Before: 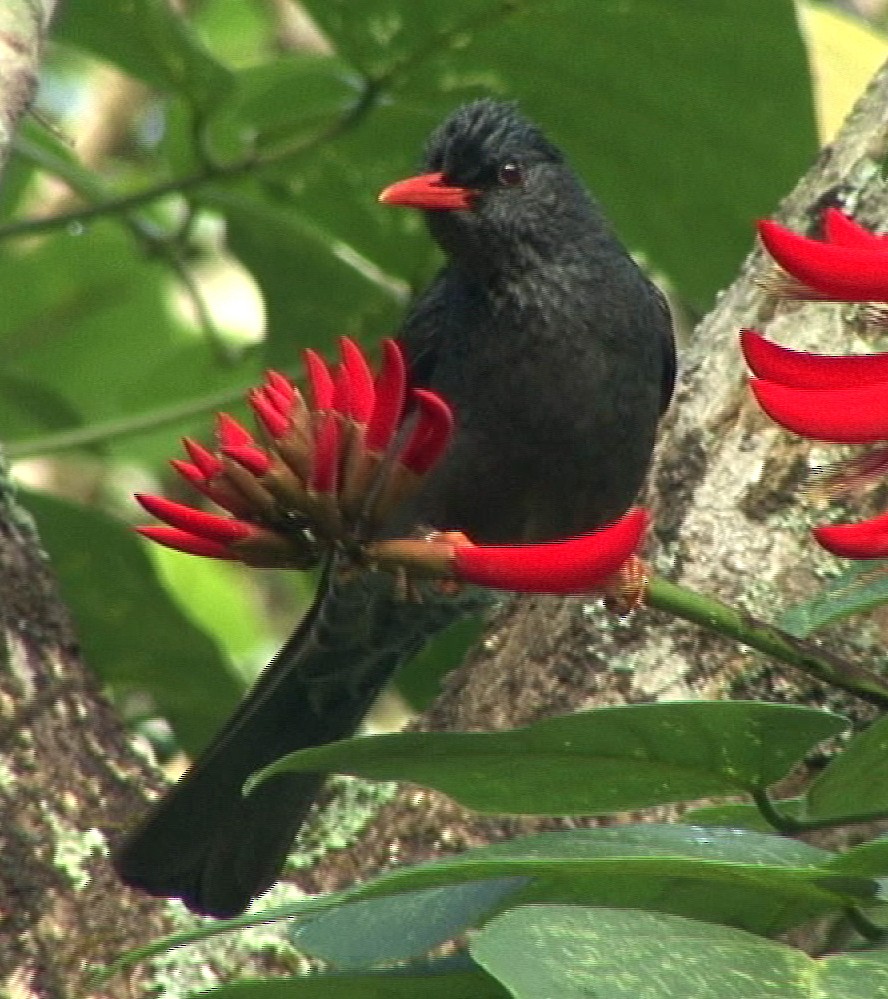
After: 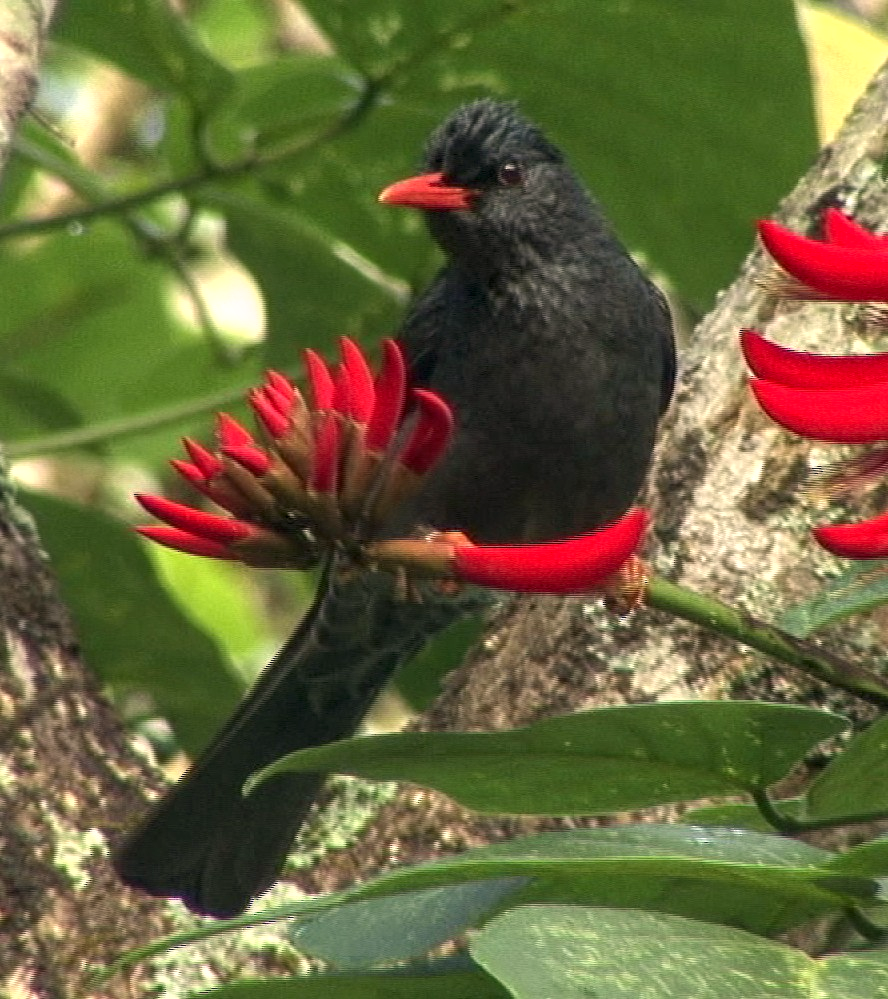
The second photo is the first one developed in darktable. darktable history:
local contrast: on, module defaults
color correction: highlights a* 5.87, highlights b* 4.73
